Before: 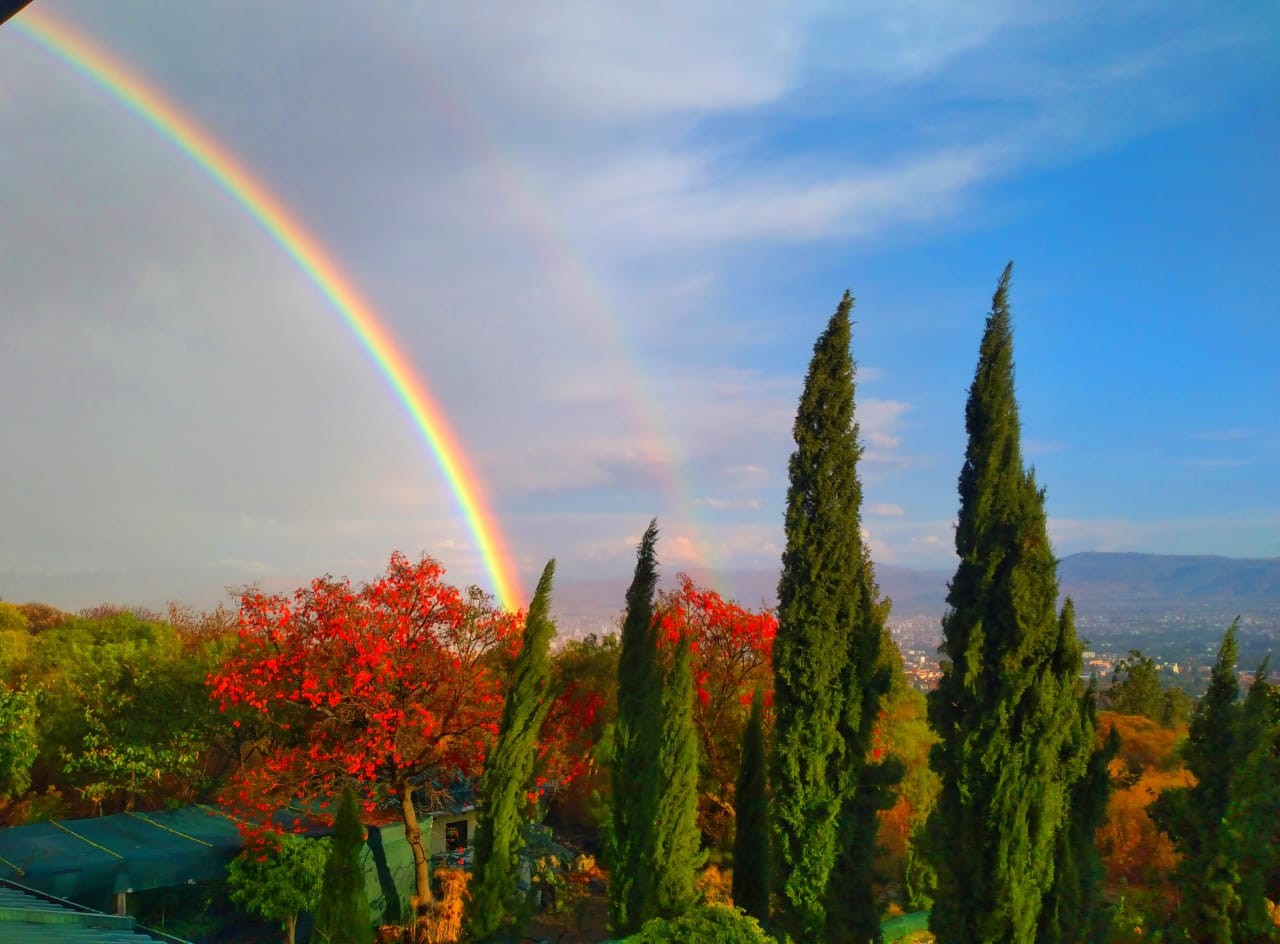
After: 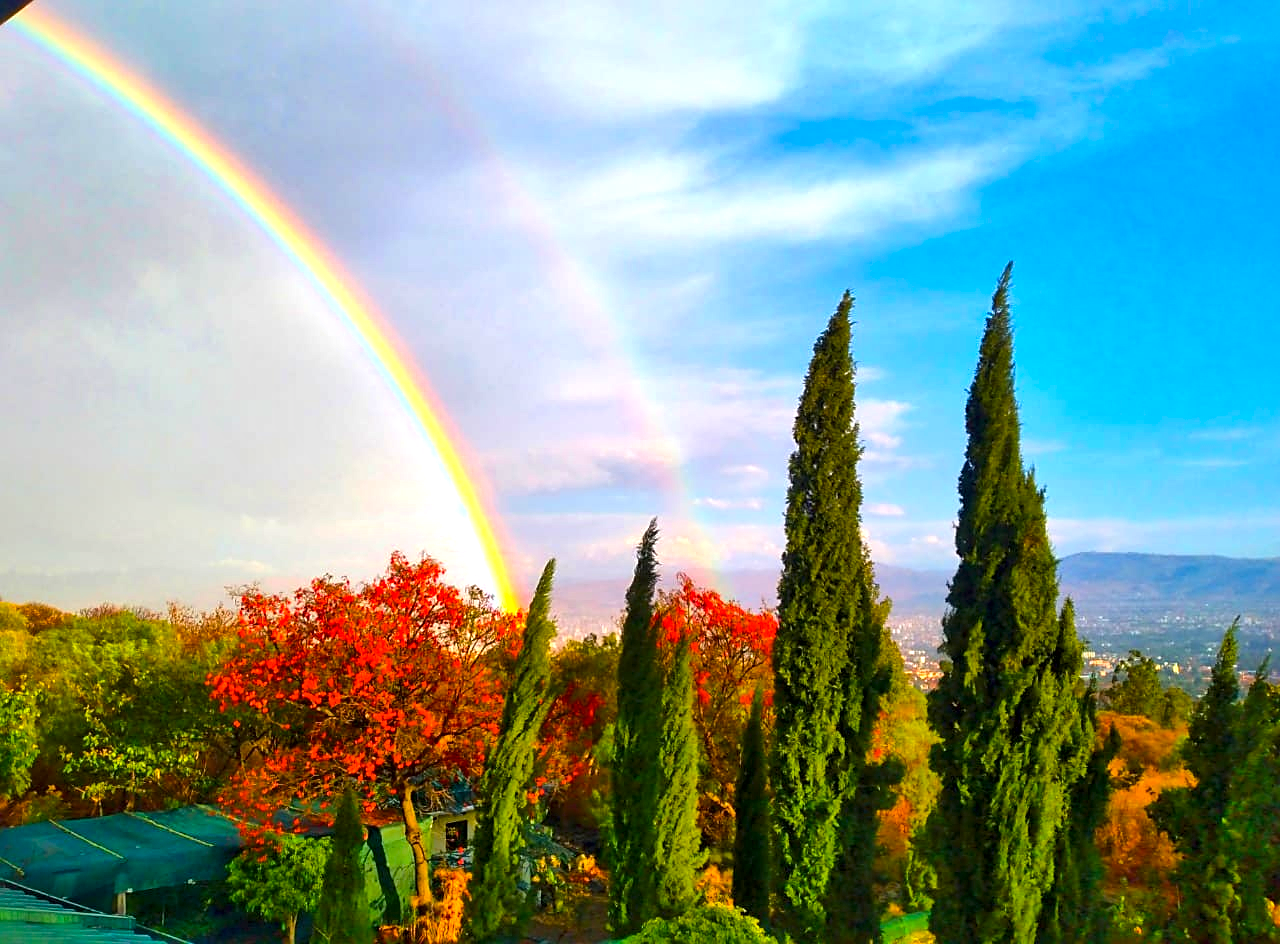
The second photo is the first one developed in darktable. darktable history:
color balance rgb: perceptual saturation grading › global saturation 25%, global vibrance 20%
local contrast: mode bilateral grid, contrast 25, coarseness 60, detail 151%, midtone range 0.2
sharpen: on, module defaults
exposure: exposure 0.785 EV, compensate highlight preservation false
